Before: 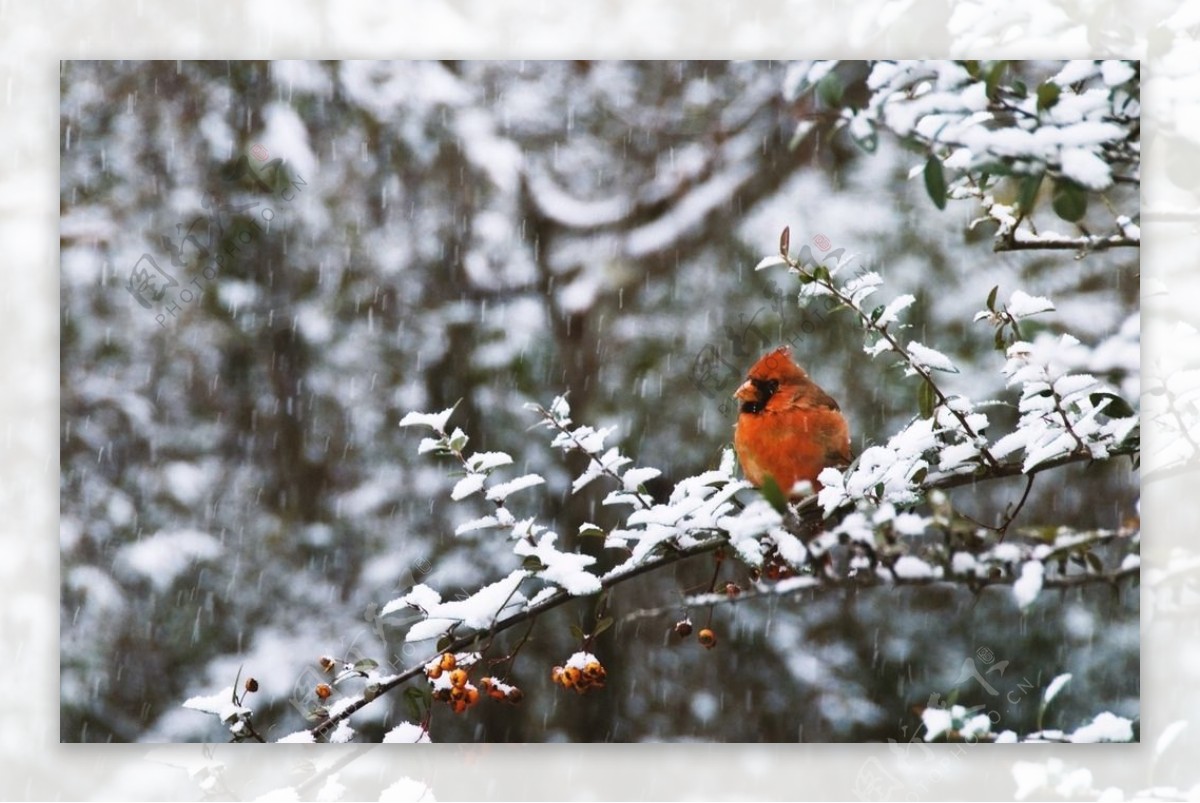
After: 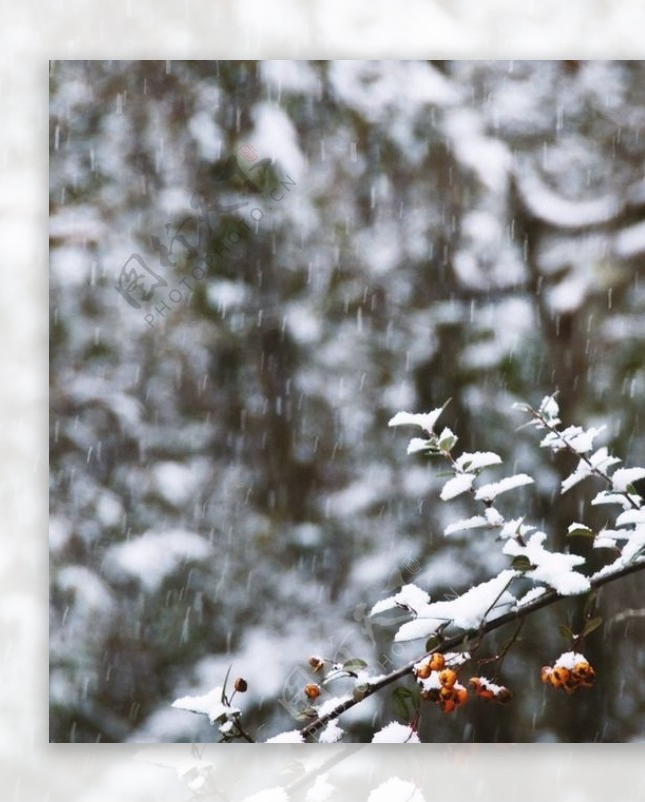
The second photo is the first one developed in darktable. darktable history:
crop: left 0.957%, right 45.248%, bottom 0.092%
